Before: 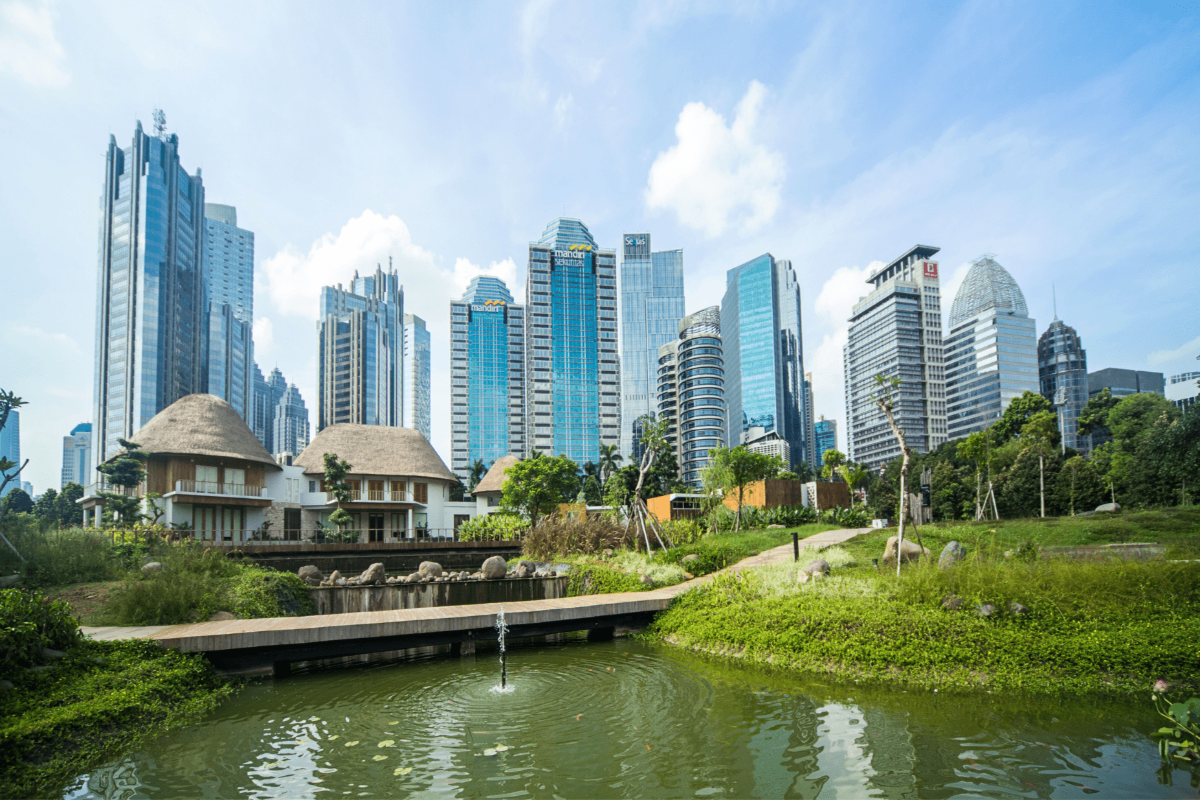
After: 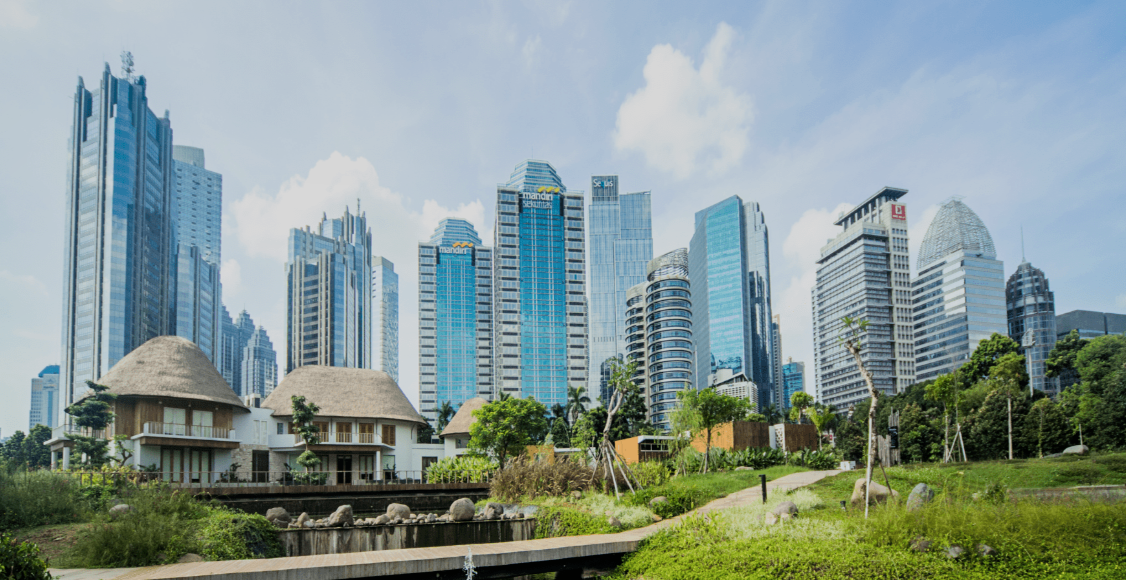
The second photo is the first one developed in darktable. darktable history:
filmic rgb: hardness 4.17
crop: left 2.737%, top 7.287%, right 3.421%, bottom 20.179%
shadows and highlights: radius 125.46, shadows 30.51, highlights -30.51, low approximation 0.01, soften with gaussian
